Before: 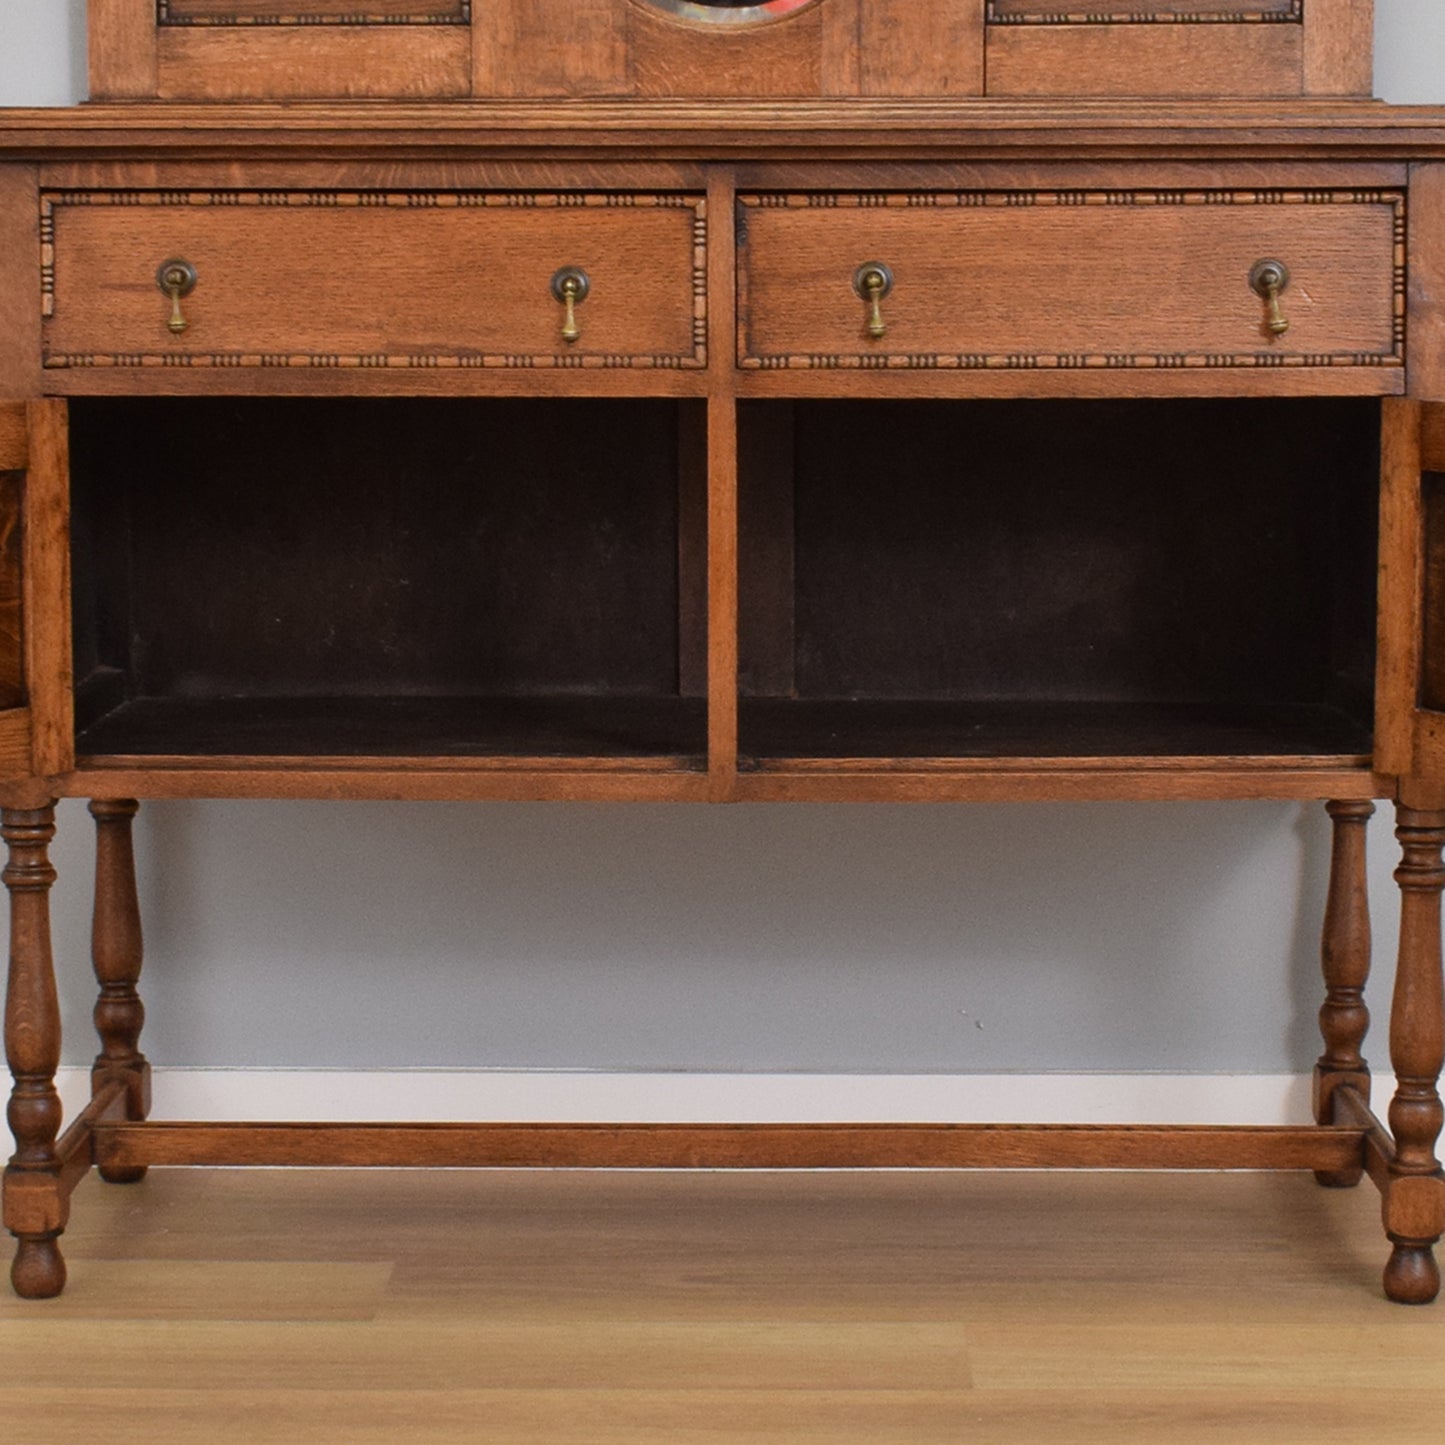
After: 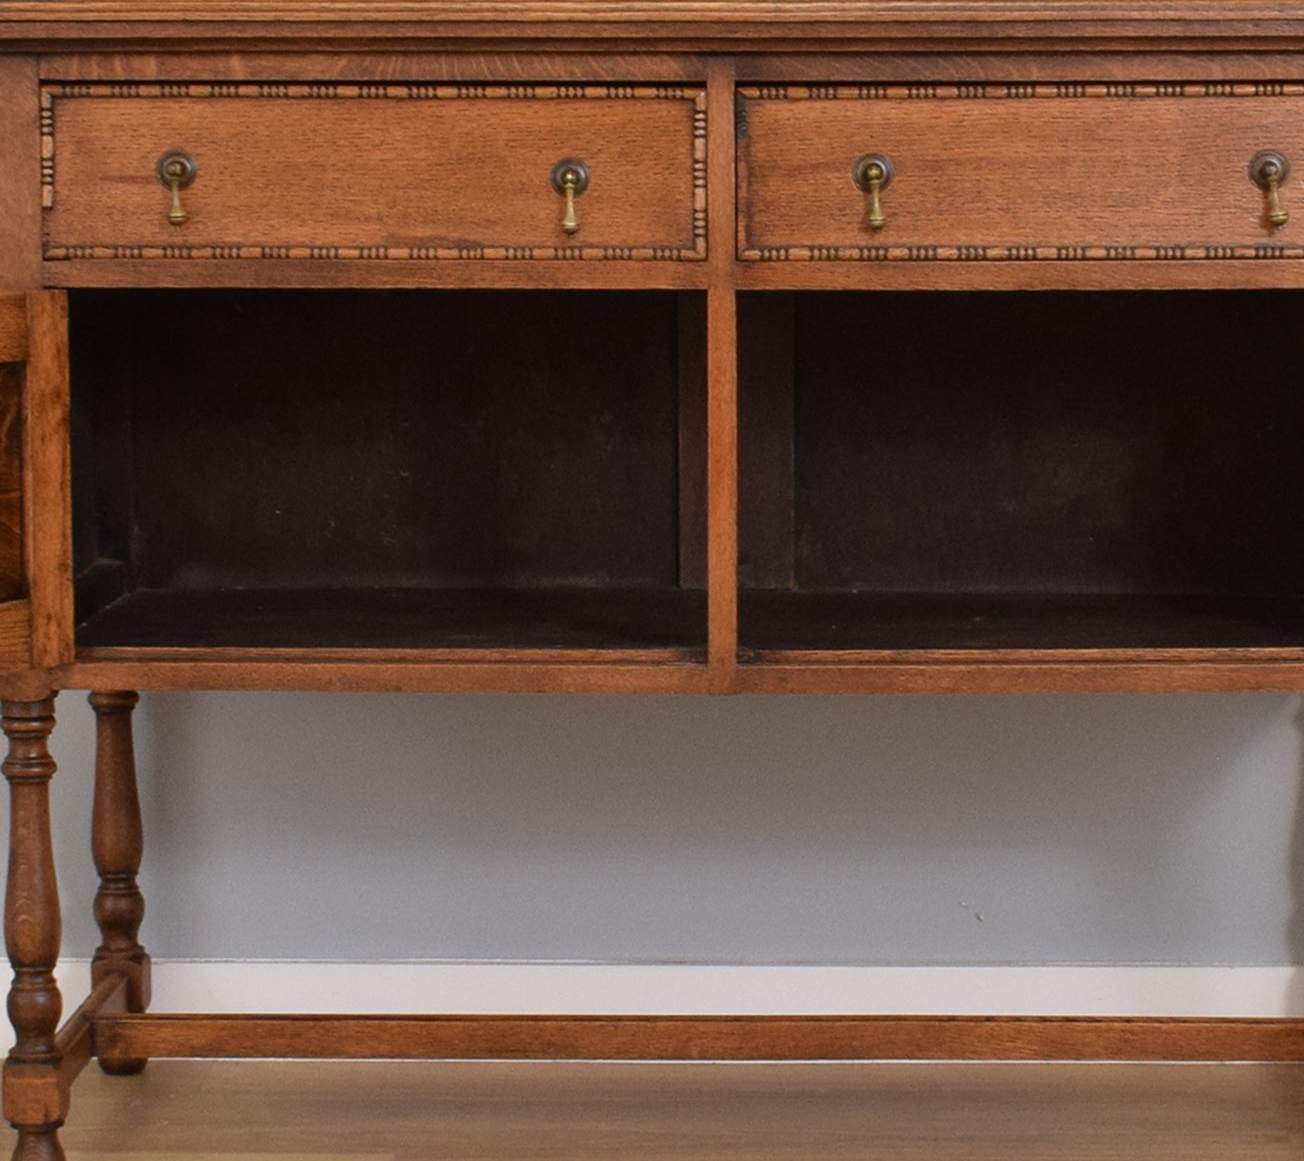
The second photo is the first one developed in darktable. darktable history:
crop: top 7.515%, right 9.691%, bottom 12.099%
